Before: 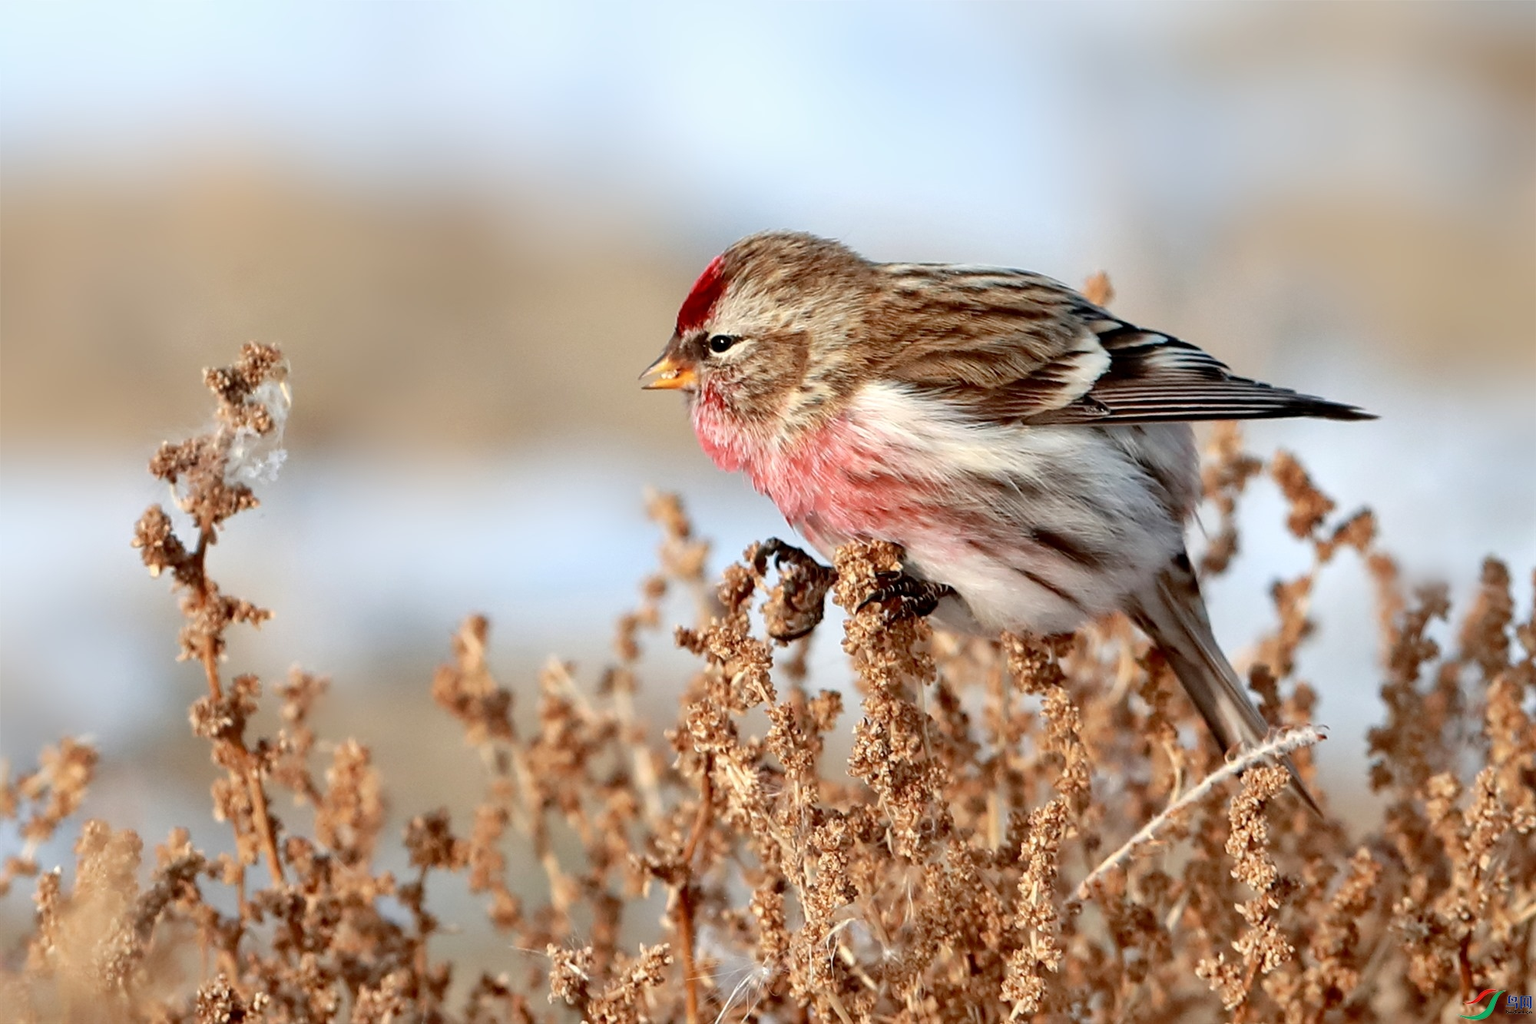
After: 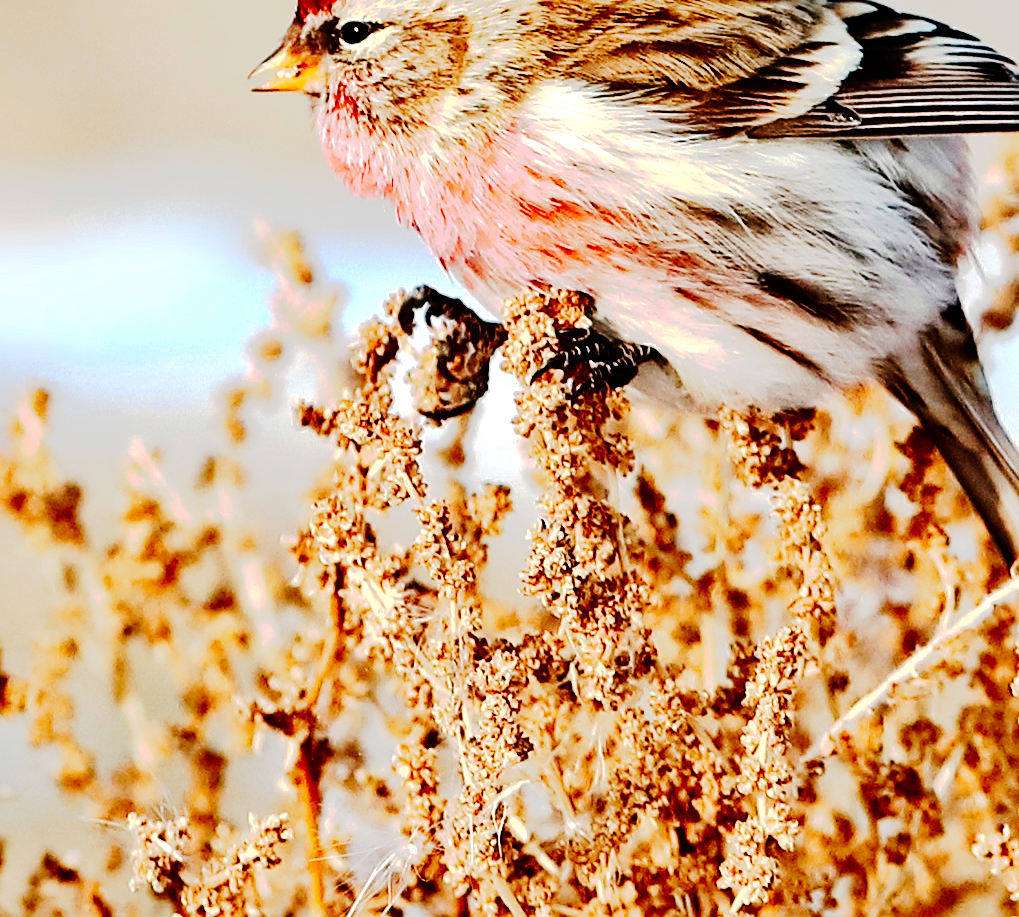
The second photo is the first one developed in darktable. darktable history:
local contrast: mode bilateral grid, contrast 20, coarseness 50, detail 120%, midtone range 0.2
crop and rotate: left 29.237%, top 31.152%, right 19.807%
tone curve: curves: ch0 [(0, 0) (0.003, 0.001) (0.011, 0.005) (0.025, 0.009) (0.044, 0.014) (0.069, 0.019) (0.1, 0.028) (0.136, 0.039) (0.177, 0.073) (0.224, 0.134) (0.277, 0.218) (0.335, 0.343) (0.399, 0.488) (0.468, 0.608) (0.543, 0.699) (0.623, 0.773) (0.709, 0.819) (0.801, 0.852) (0.898, 0.874) (1, 1)], preserve colors none
tone equalizer: -8 EV -0.417 EV, -7 EV -0.389 EV, -6 EV -0.333 EV, -5 EV -0.222 EV, -3 EV 0.222 EV, -2 EV 0.333 EV, -1 EV 0.389 EV, +0 EV 0.417 EV, edges refinement/feathering 500, mask exposure compensation -1.57 EV, preserve details no
sharpen: on, module defaults
haze removal: compatibility mode true, adaptive false
contrast brightness saturation: contrast 0.07, brightness 0.08, saturation 0.18
